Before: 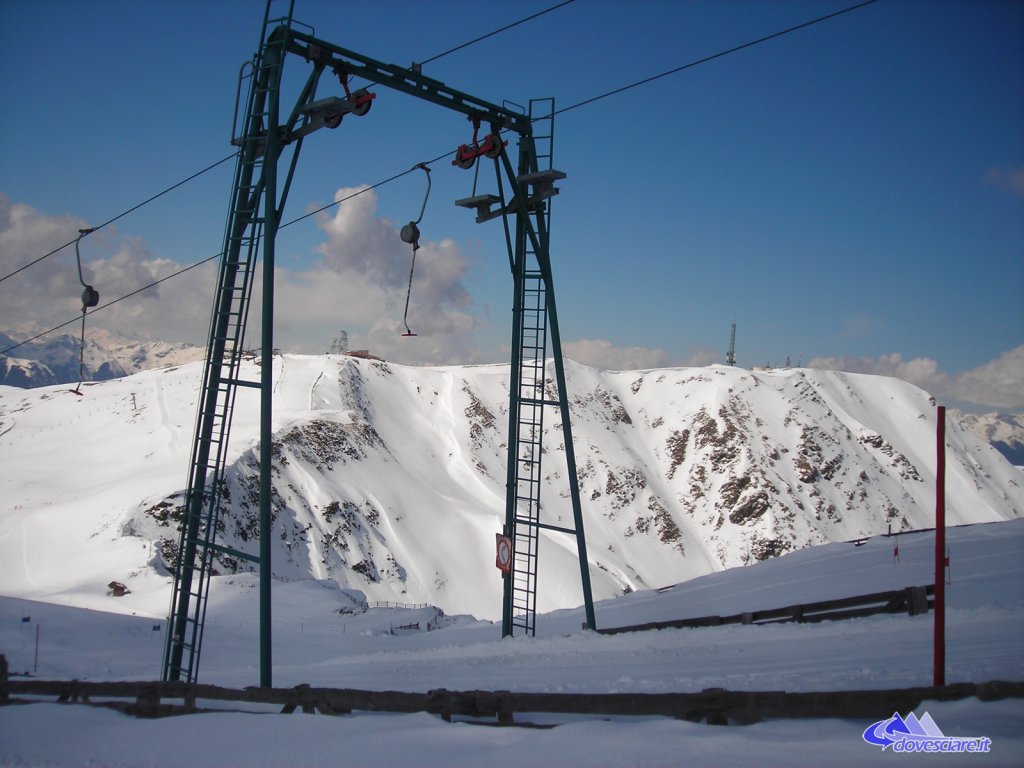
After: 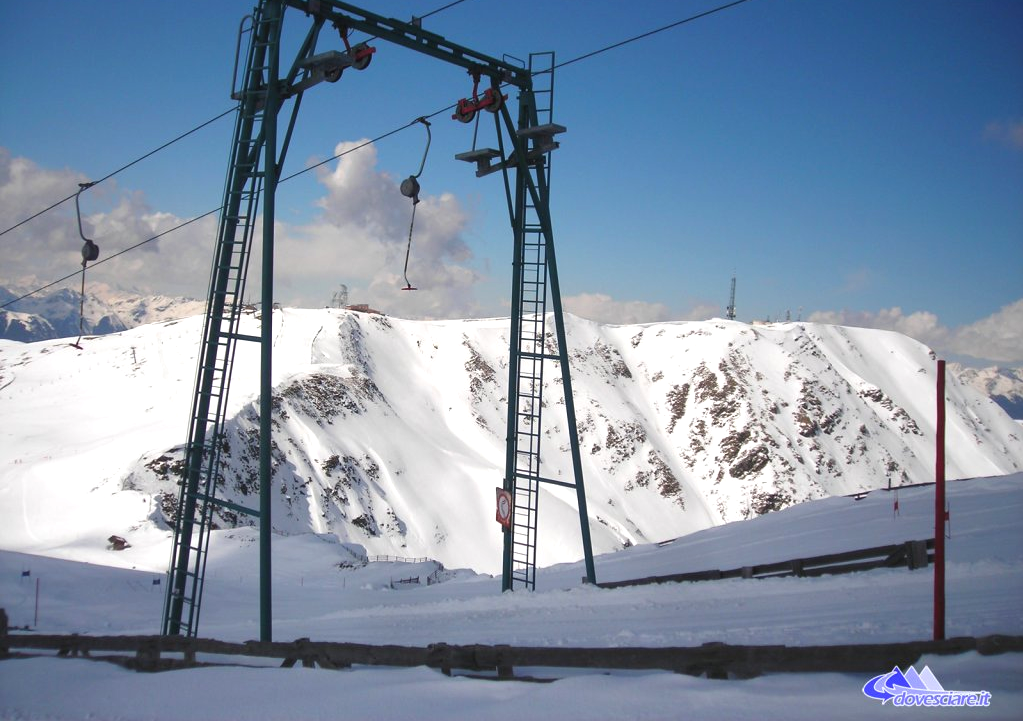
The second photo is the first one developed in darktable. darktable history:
exposure: black level correction -0.002, exposure 0.538 EV, compensate exposure bias true, compensate highlight preservation false
crop and rotate: top 6.052%
